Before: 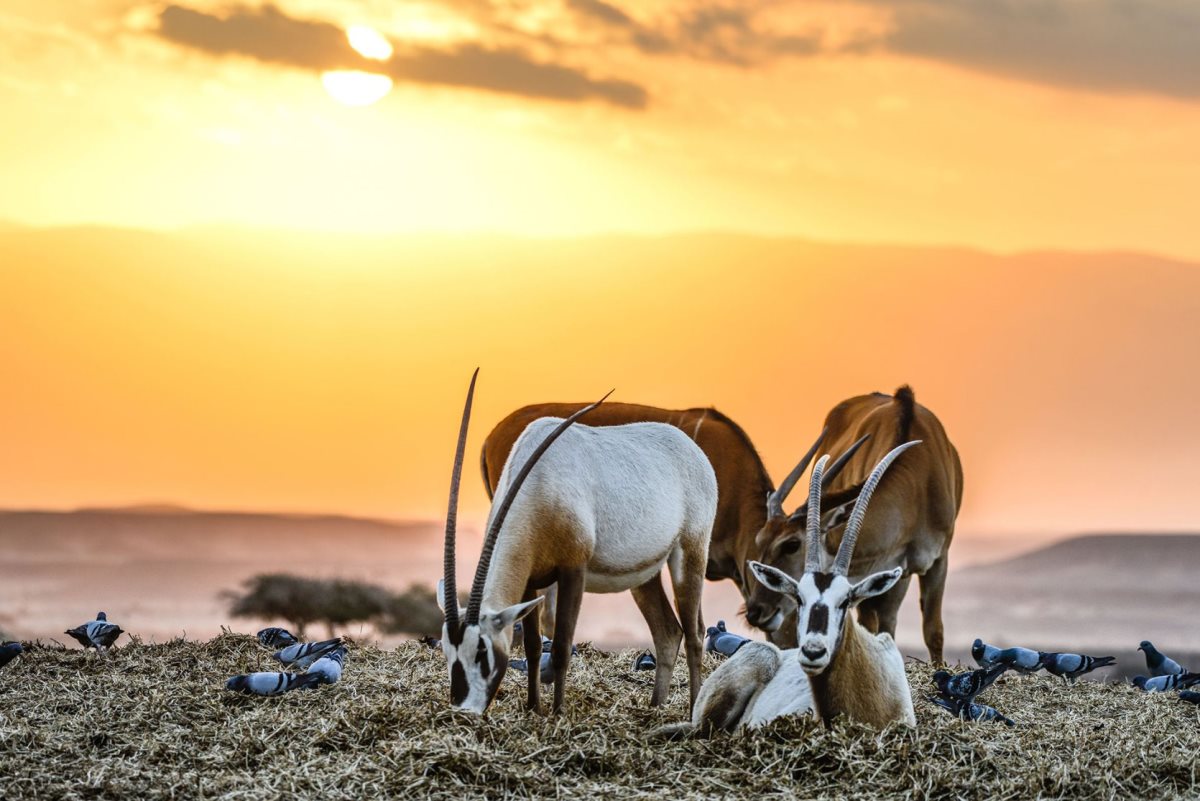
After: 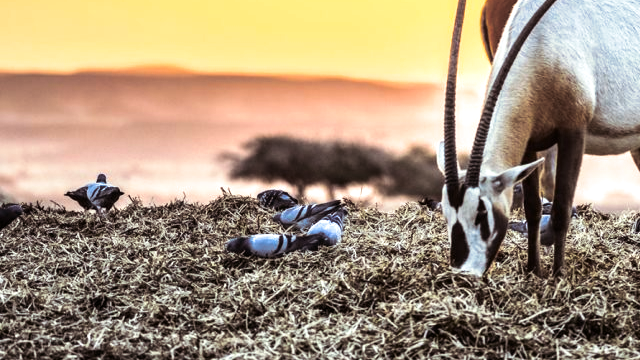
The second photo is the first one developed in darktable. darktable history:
crop and rotate: top 54.778%, right 46.61%, bottom 0.159%
contrast brightness saturation: contrast 0.13, brightness -0.05, saturation 0.16
split-toning: shadows › saturation 0.2
exposure: black level correction 0, exposure 0.7 EV, compensate exposure bias true, compensate highlight preservation false
